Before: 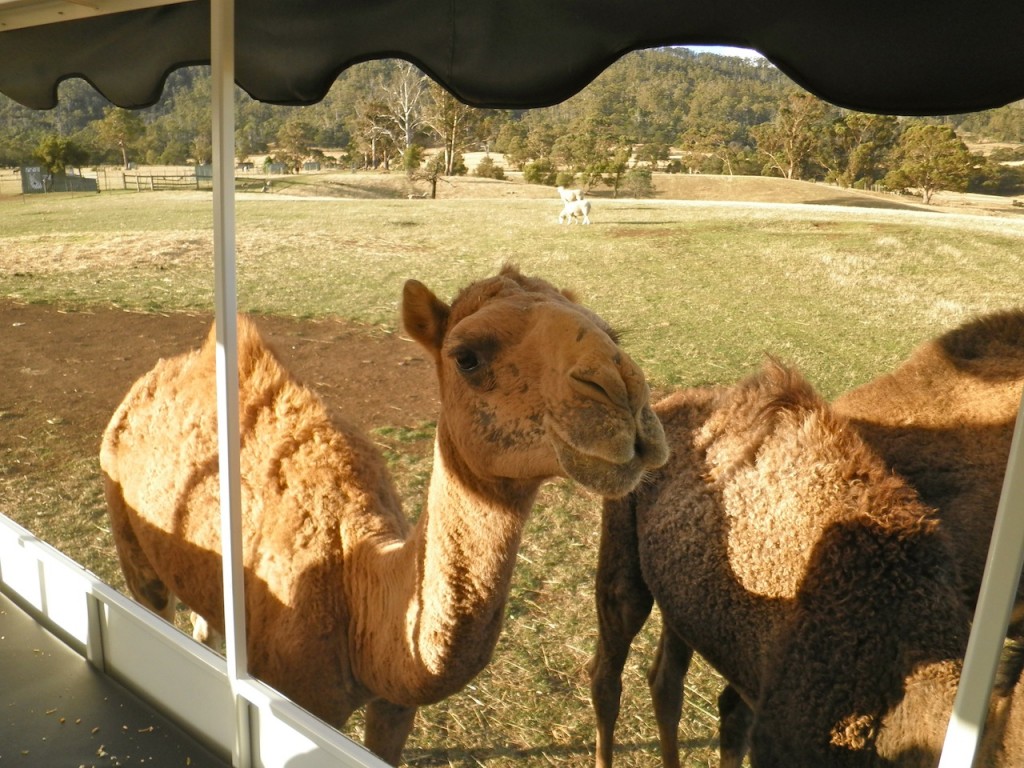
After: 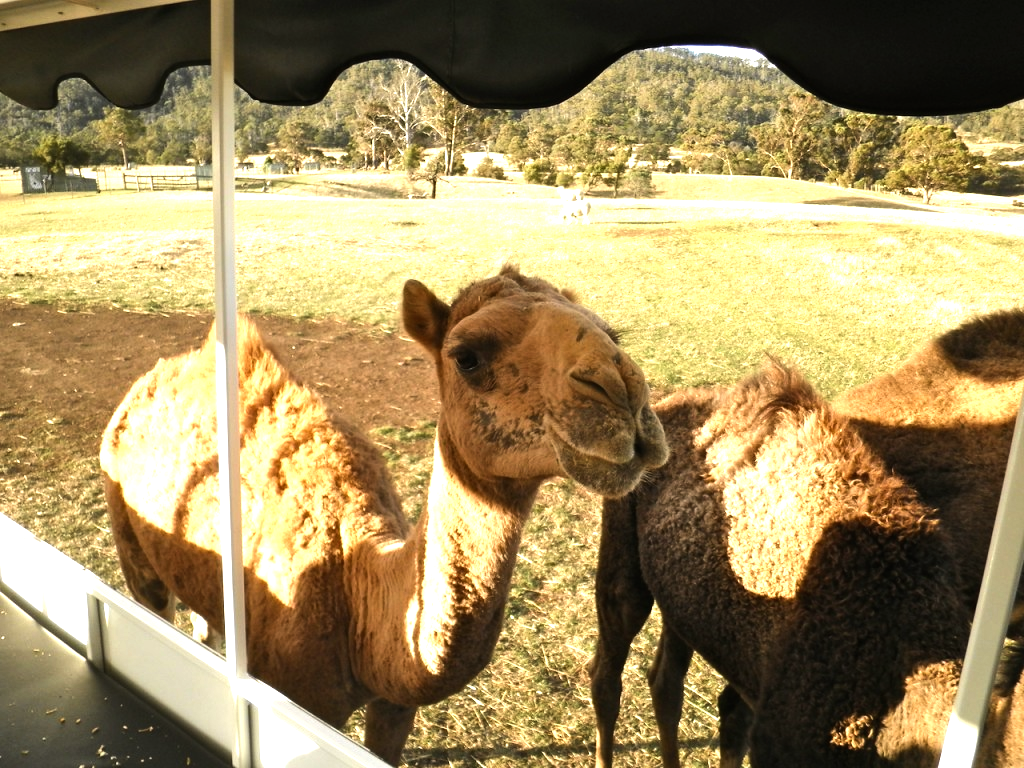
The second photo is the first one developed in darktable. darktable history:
exposure: exposure 0.15 EV, compensate highlight preservation false
tone equalizer: -8 EV -1.08 EV, -7 EV -1.01 EV, -6 EV -0.867 EV, -5 EV -0.578 EV, -3 EV 0.578 EV, -2 EV 0.867 EV, -1 EV 1.01 EV, +0 EV 1.08 EV, edges refinement/feathering 500, mask exposure compensation -1.57 EV, preserve details no
